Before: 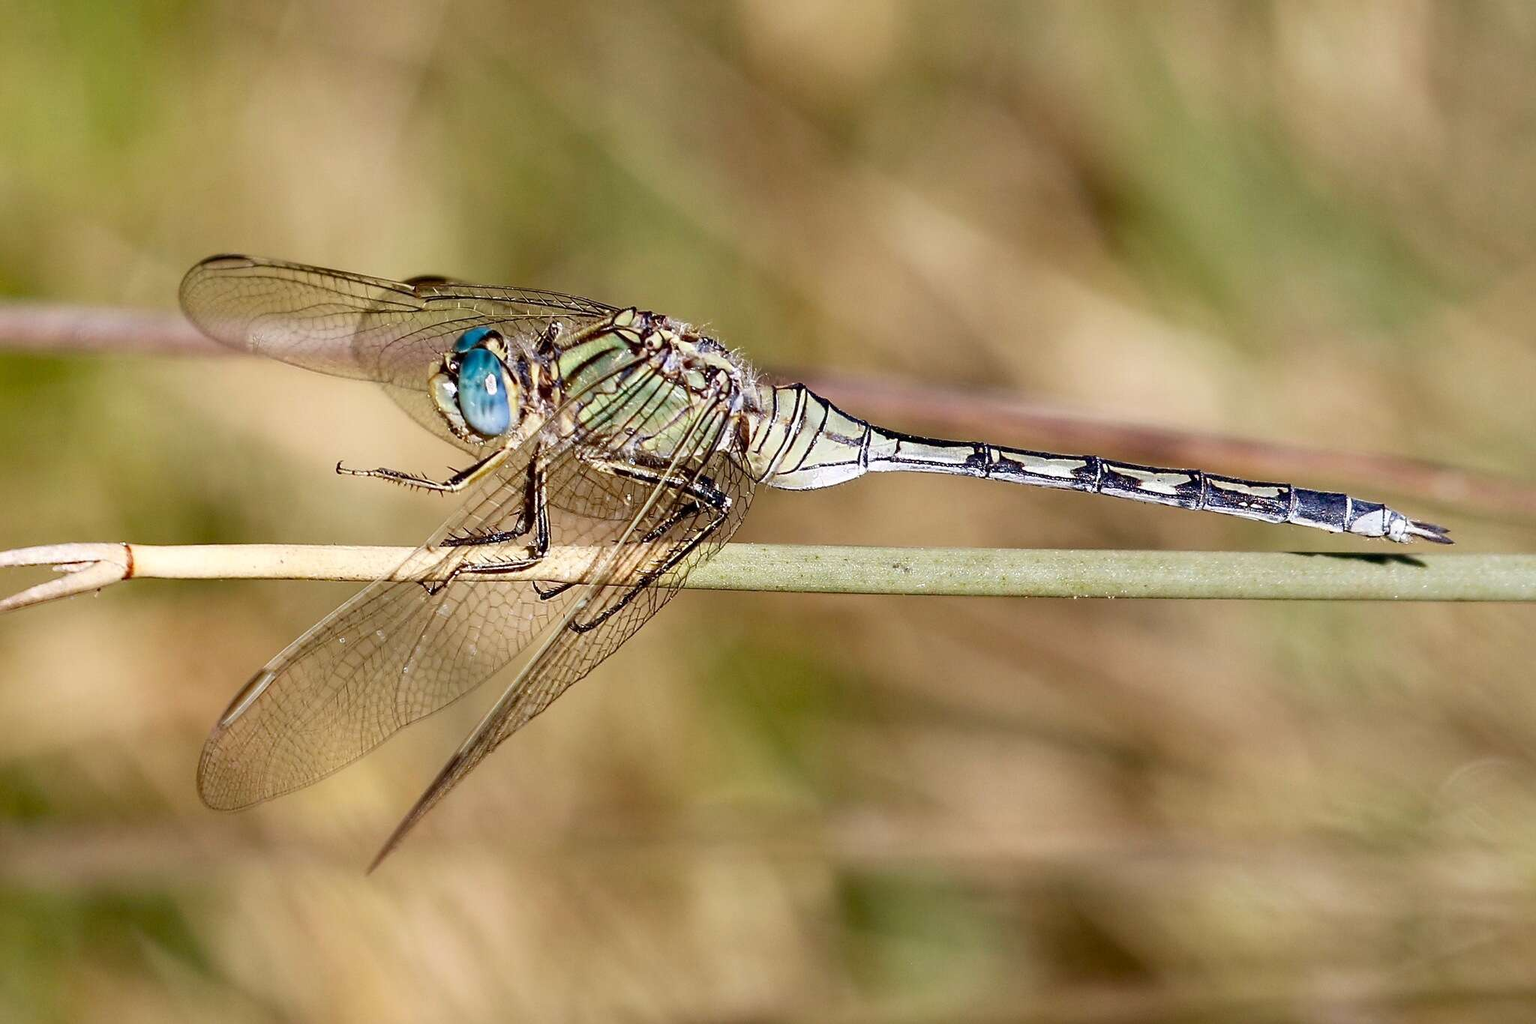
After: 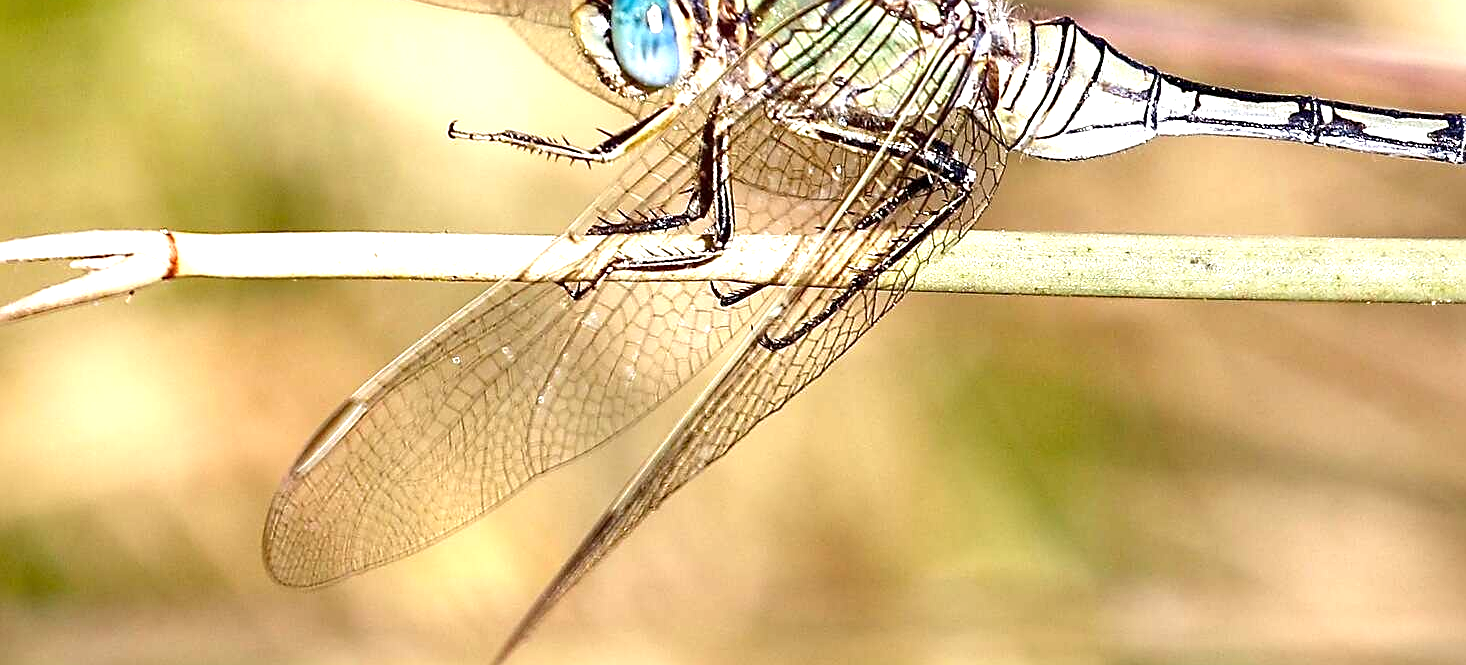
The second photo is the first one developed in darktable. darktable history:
crop: top 36.174%, right 28.41%, bottom 15.106%
sharpen: on, module defaults
exposure: exposure 1 EV, compensate exposure bias true, compensate highlight preservation false
